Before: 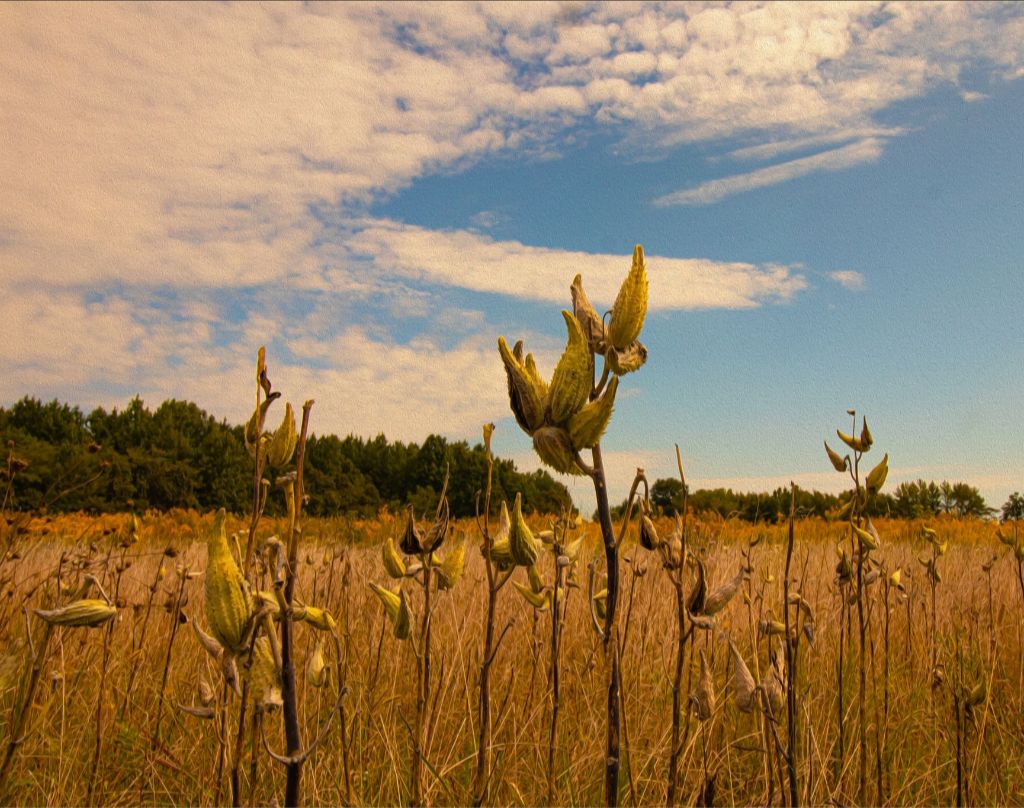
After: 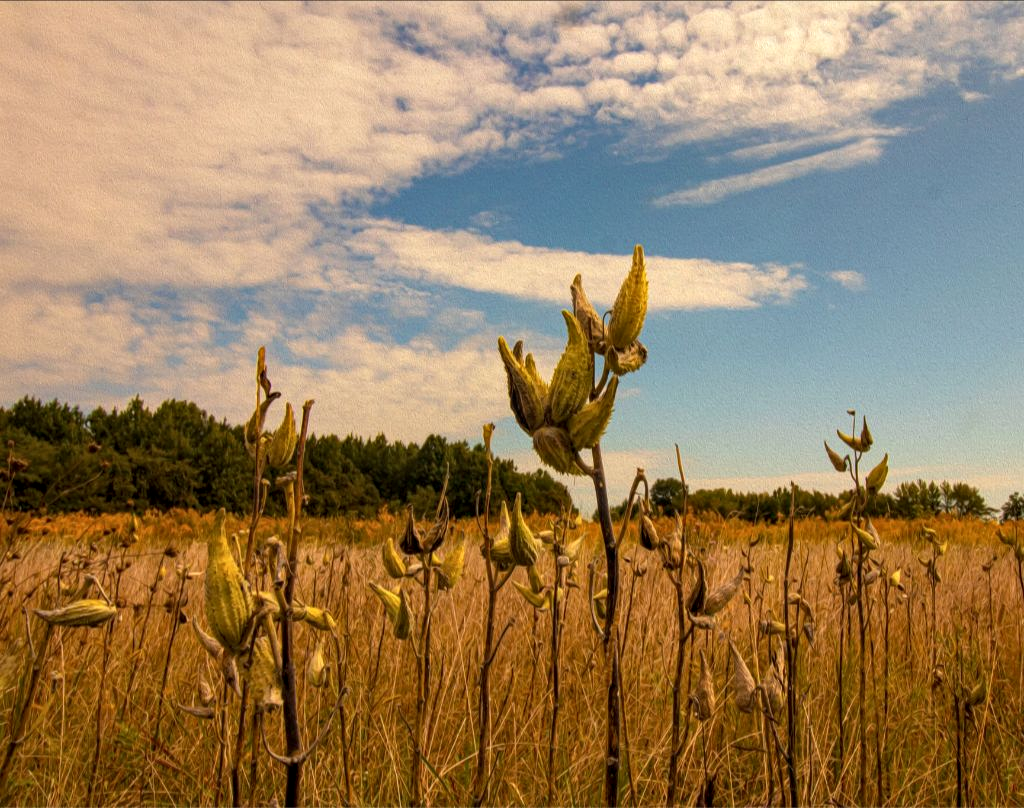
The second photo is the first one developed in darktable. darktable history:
local contrast: detail 130%
tone curve: curves: ch0 [(0, 0) (0.003, 0.003) (0.011, 0.011) (0.025, 0.025) (0.044, 0.045) (0.069, 0.07) (0.1, 0.1) (0.136, 0.137) (0.177, 0.179) (0.224, 0.226) (0.277, 0.279) (0.335, 0.338) (0.399, 0.402) (0.468, 0.472) (0.543, 0.547) (0.623, 0.628) (0.709, 0.715) (0.801, 0.807) (0.898, 0.902) (1, 1)], preserve colors none
